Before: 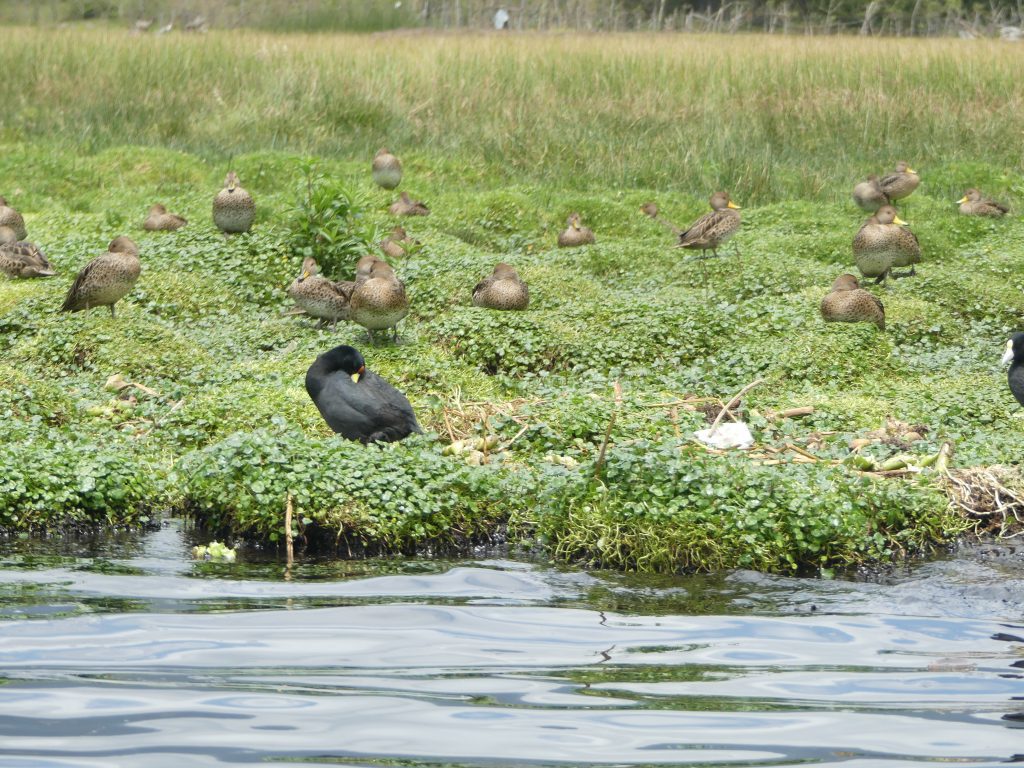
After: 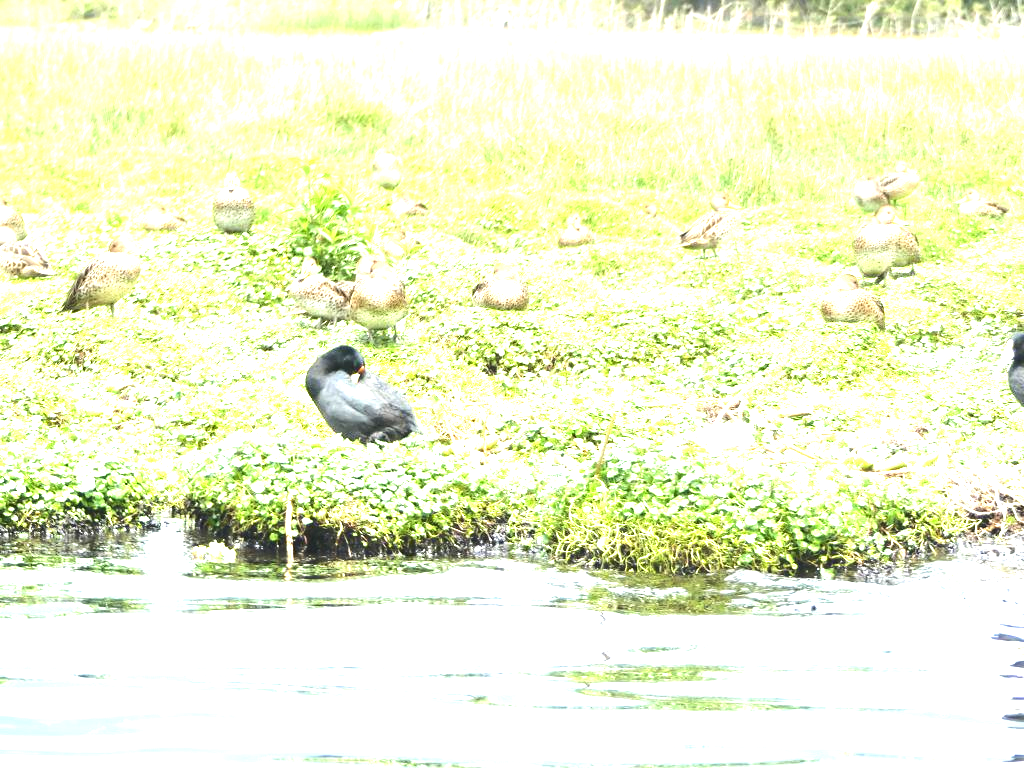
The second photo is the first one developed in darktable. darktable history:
tone equalizer: -8 EV -0.001 EV, -7 EV 0.001 EV, -6 EV -0.002 EV, -5 EV -0.003 EV, -4 EV -0.062 EV, -3 EV -0.222 EV, -2 EV -0.267 EV, -1 EV 0.105 EV, +0 EV 0.303 EV
exposure: exposure 2.003 EV, compensate highlight preservation false
